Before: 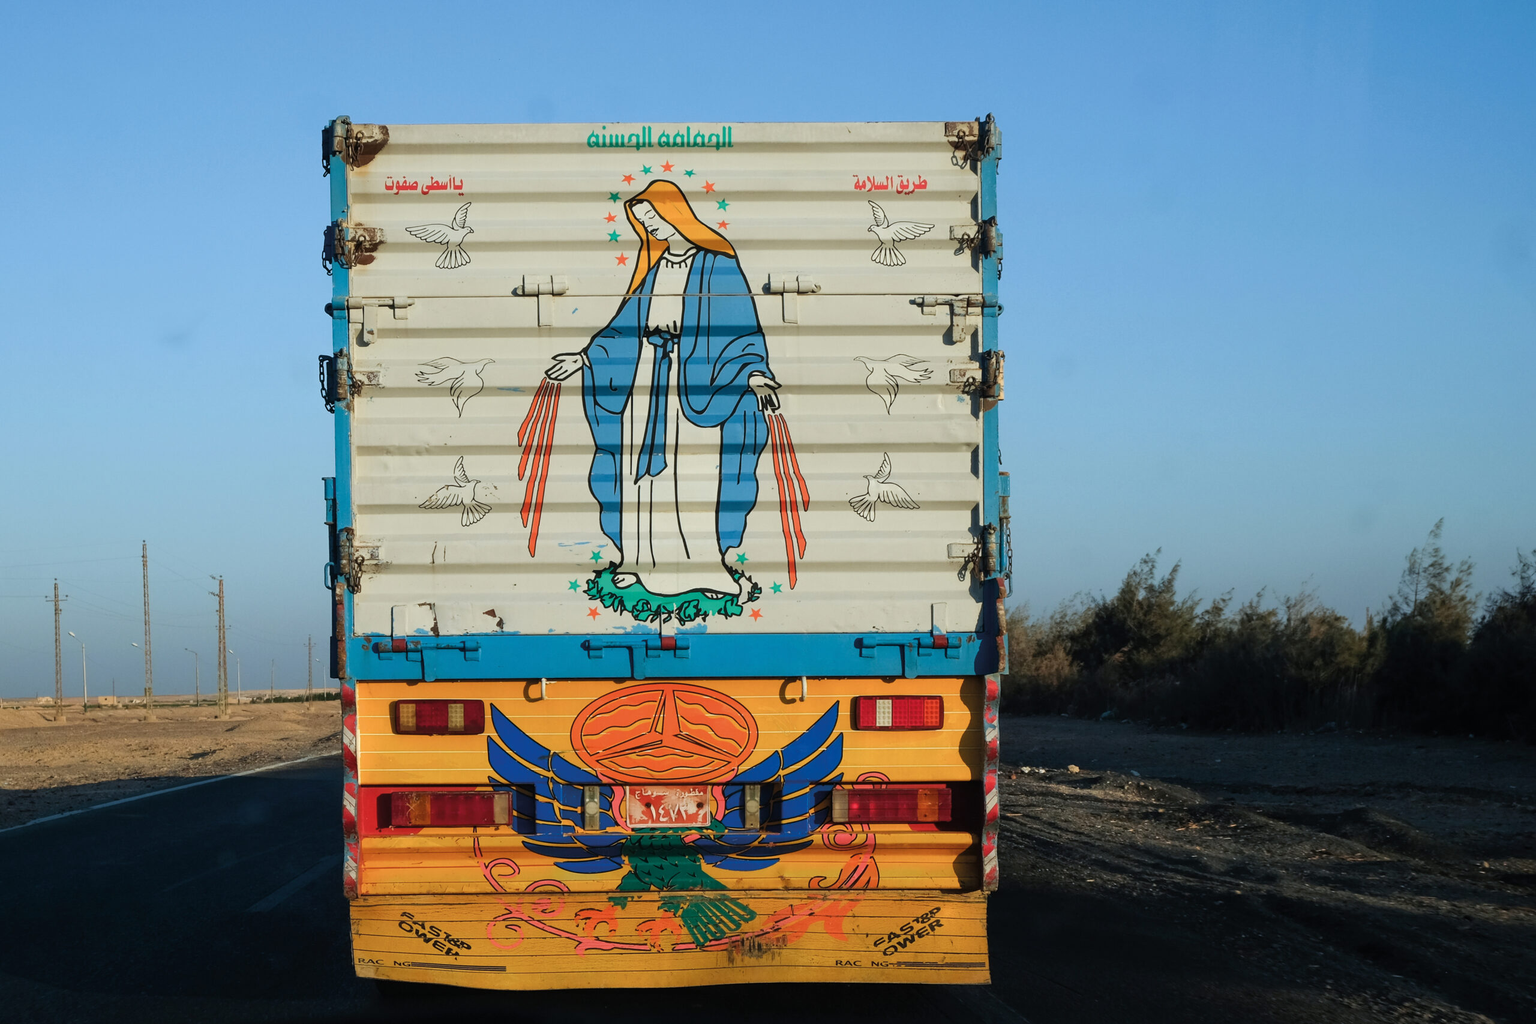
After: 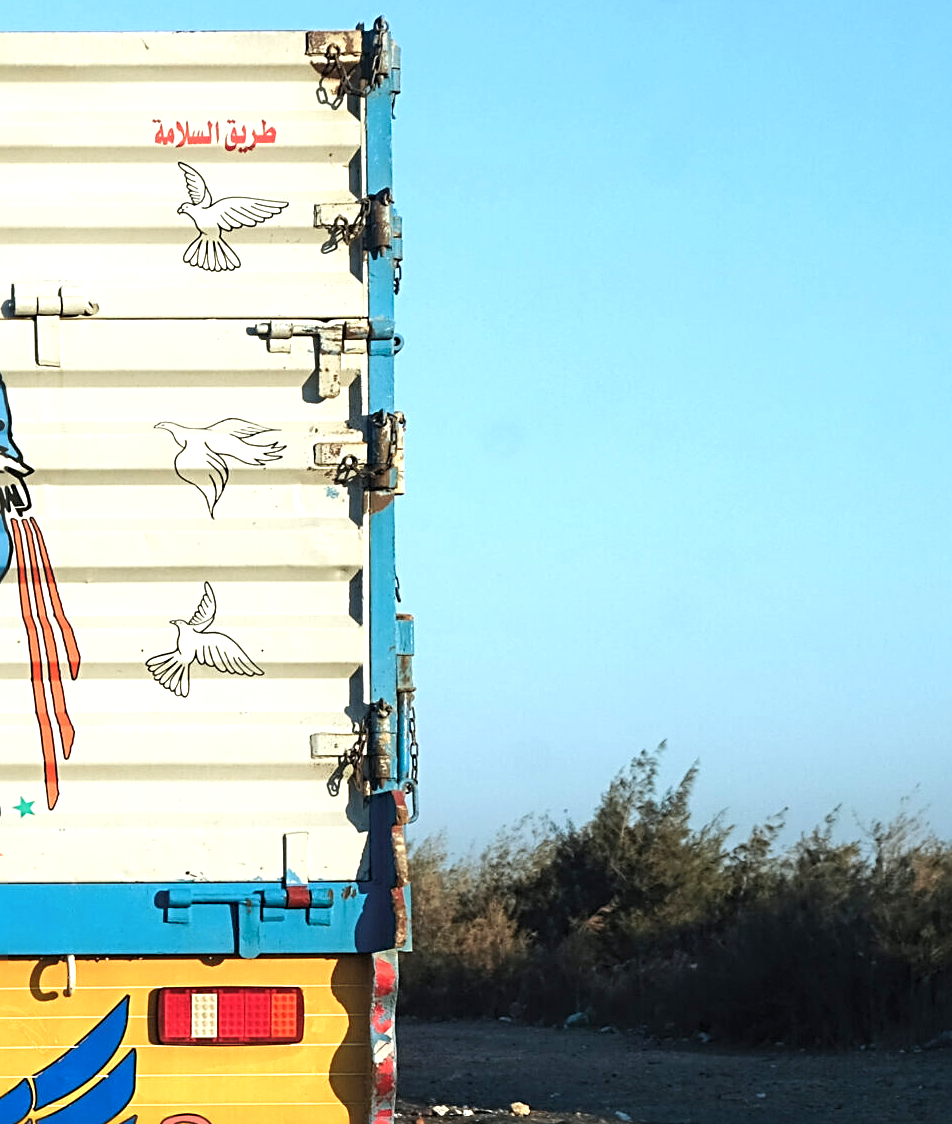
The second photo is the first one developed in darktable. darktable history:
color zones: curves: ch0 [(0.25, 0.5) (0.428, 0.473) (0.75, 0.5)]; ch1 [(0.243, 0.479) (0.398, 0.452) (0.75, 0.5)]
crop and rotate: left 49.576%, top 10.104%, right 13.209%, bottom 23.985%
exposure: exposure 0.99 EV, compensate highlight preservation false
tone curve: curves: ch0 [(0, 0) (0.003, 0.003) (0.011, 0.011) (0.025, 0.024) (0.044, 0.043) (0.069, 0.068) (0.1, 0.097) (0.136, 0.133) (0.177, 0.173) (0.224, 0.219) (0.277, 0.27) (0.335, 0.327) (0.399, 0.39) (0.468, 0.457) (0.543, 0.545) (0.623, 0.625) (0.709, 0.71) (0.801, 0.801) (0.898, 0.898) (1, 1)], preserve colors none
sharpen: radius 3.125
